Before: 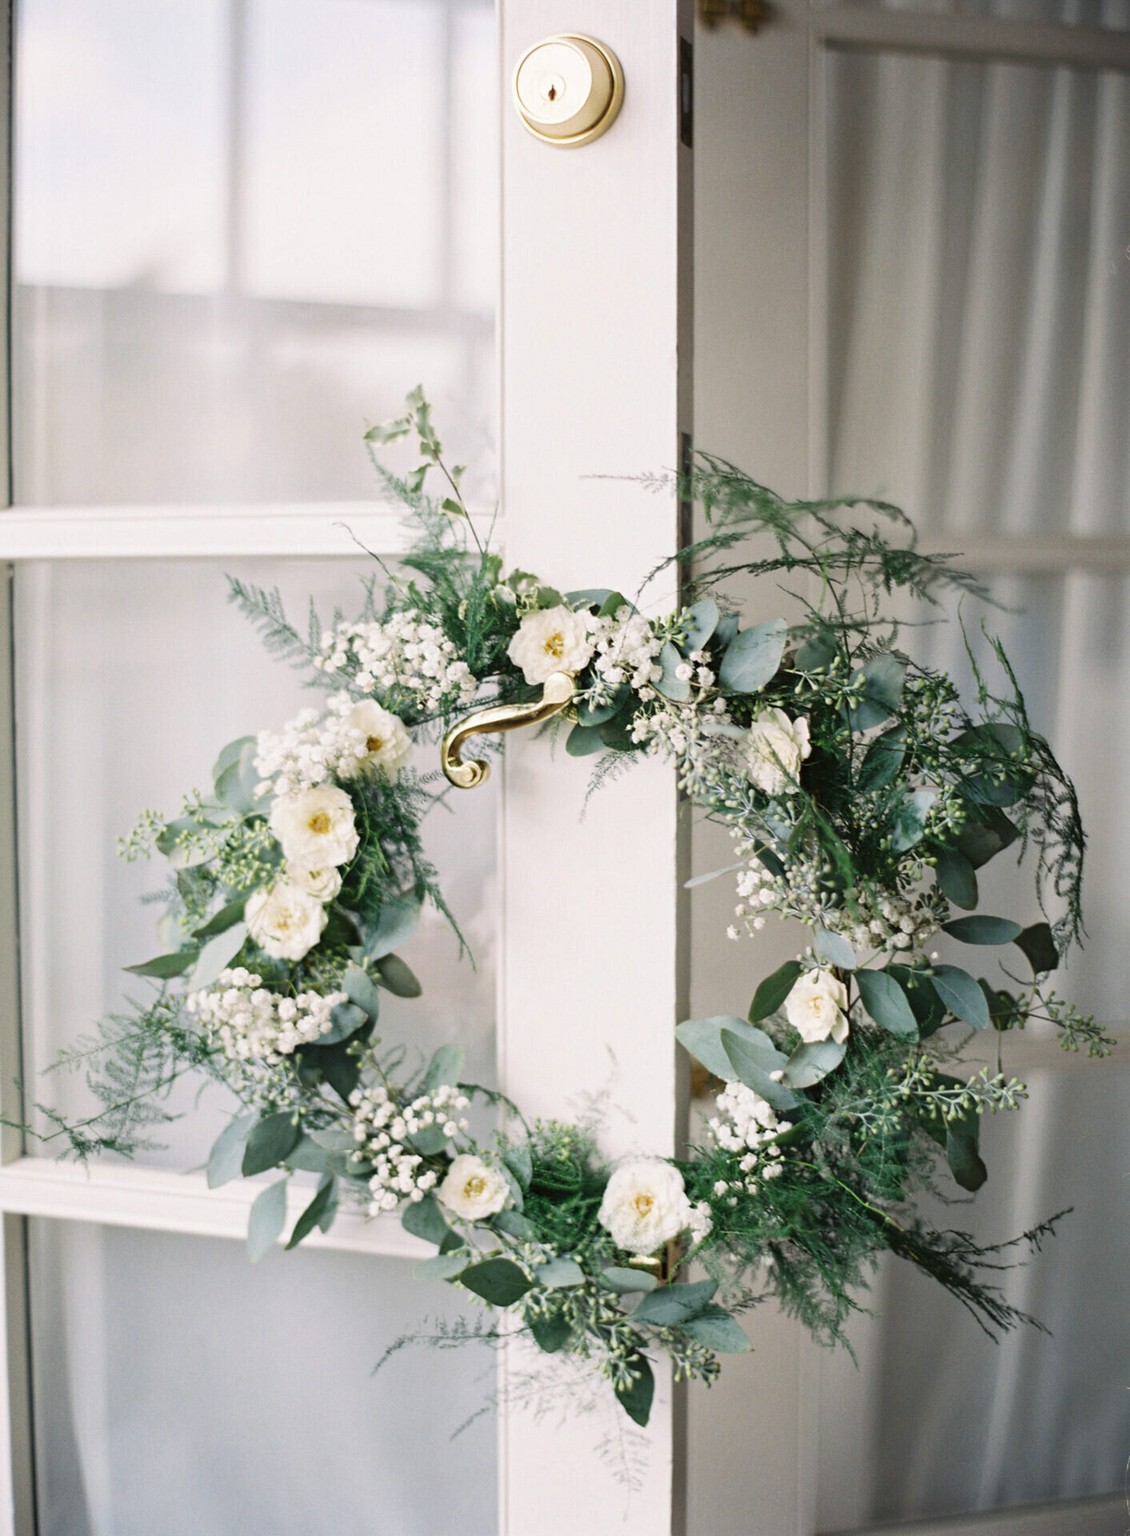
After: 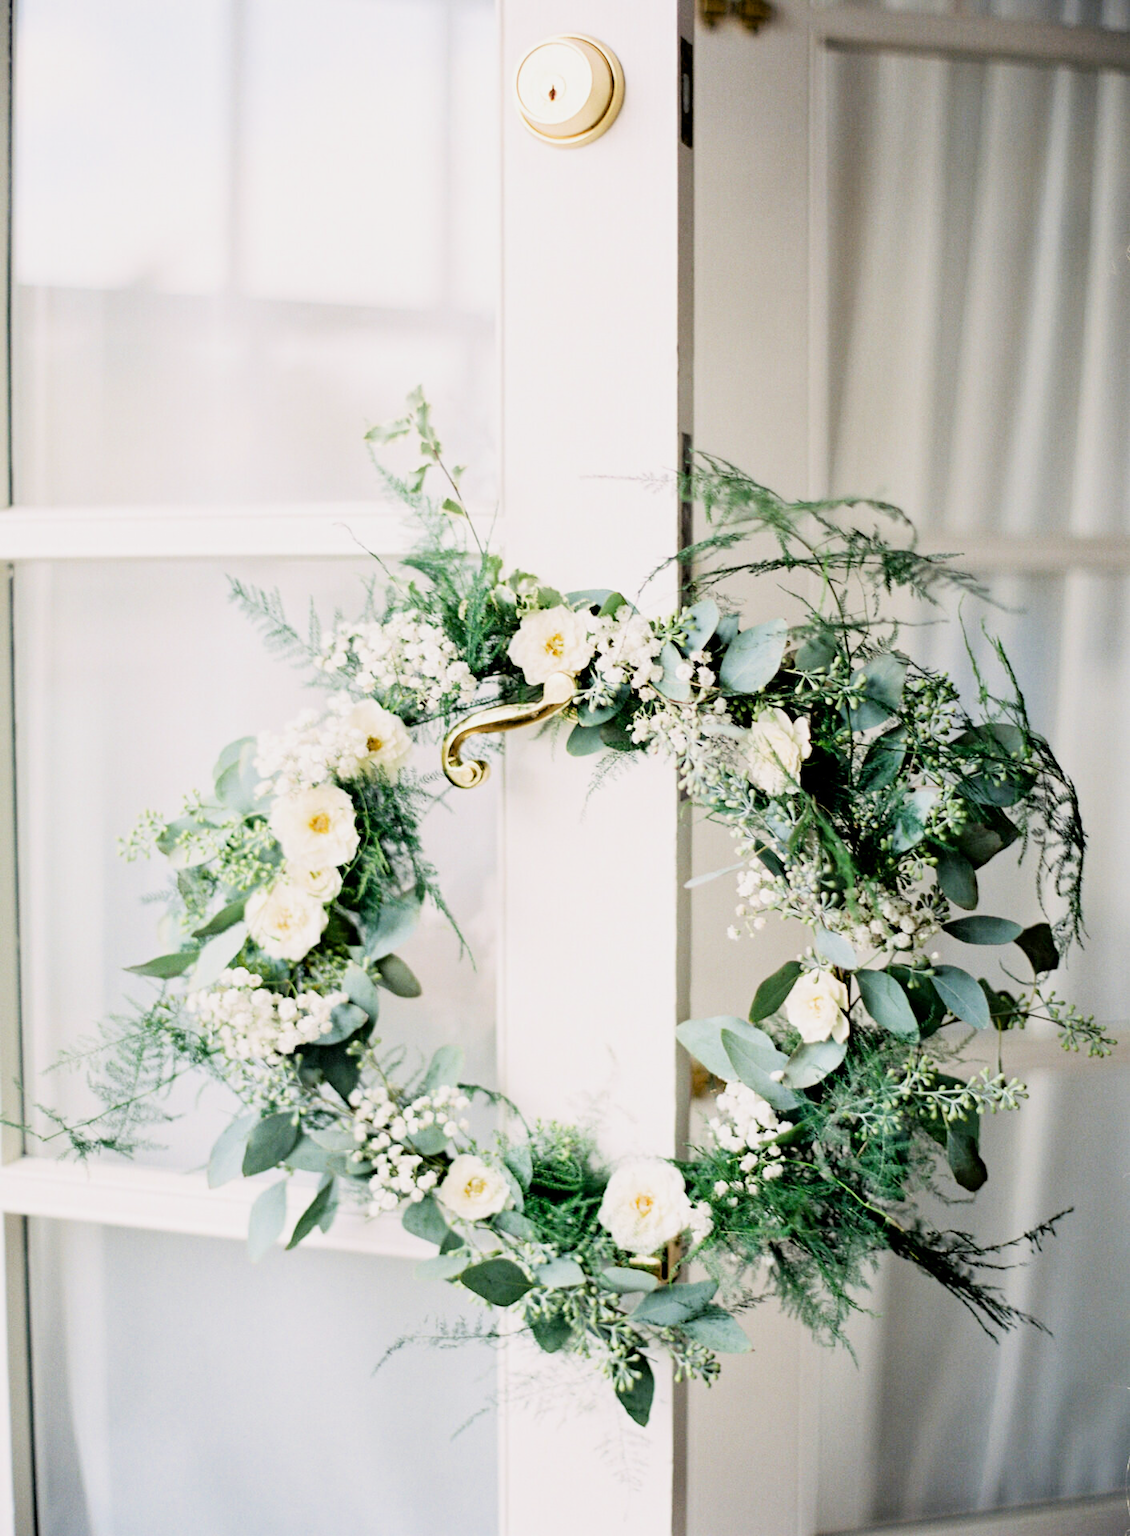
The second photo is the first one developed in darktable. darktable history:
filmic rgb: black relative exposure -7.65 EV, white relative exposure 4.56 EV, threshold 2.97 EV, hardness 3.61, contrast 1.062, enable highlight reconstruction true
exposure: black level correction 0.01, exposure 1 EV, compensate exposure bias true, compensate highlight preservation false
